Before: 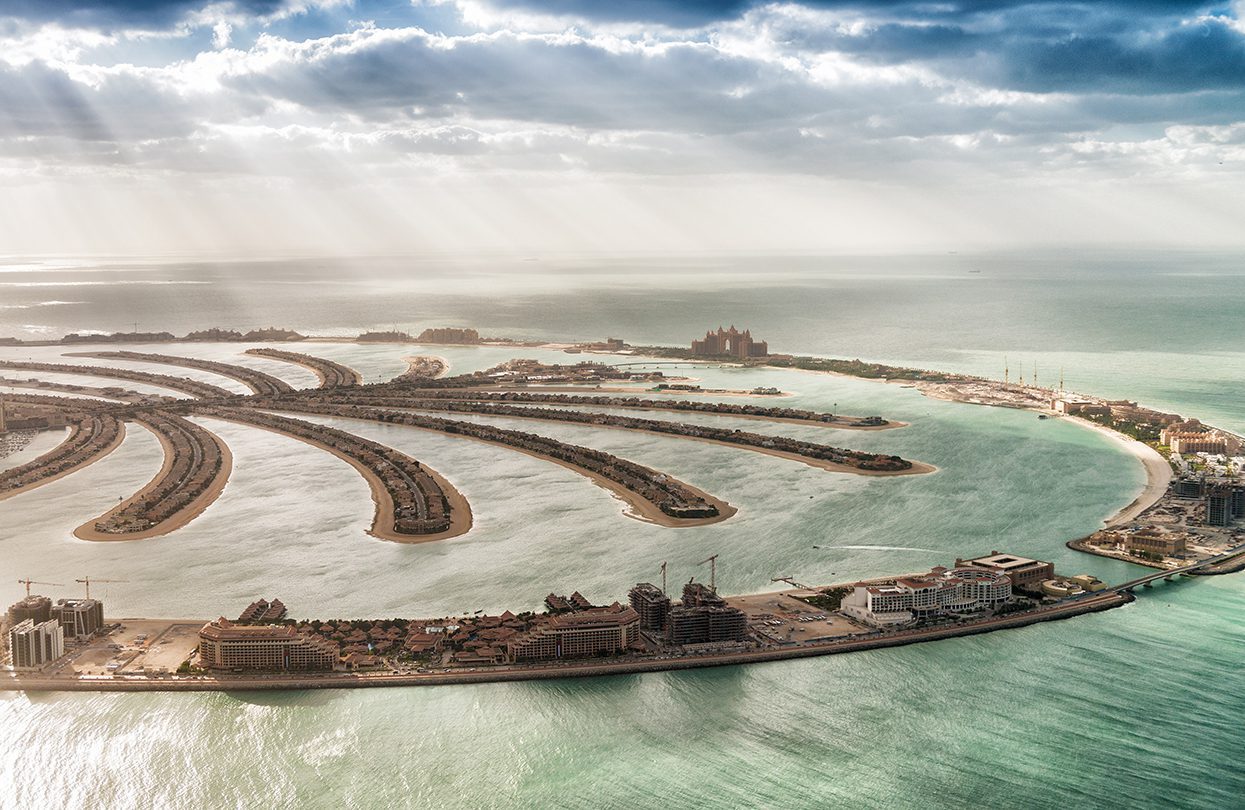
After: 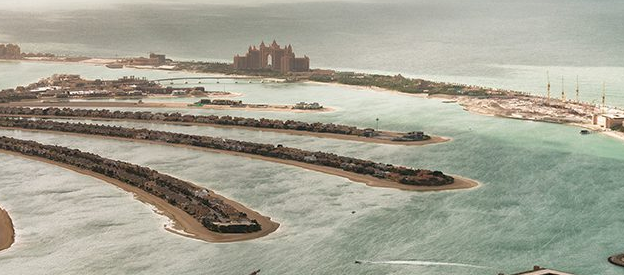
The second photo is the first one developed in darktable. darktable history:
crop: left 36.822%, top 35.207%, right 13.041%, bottom 30.757%
